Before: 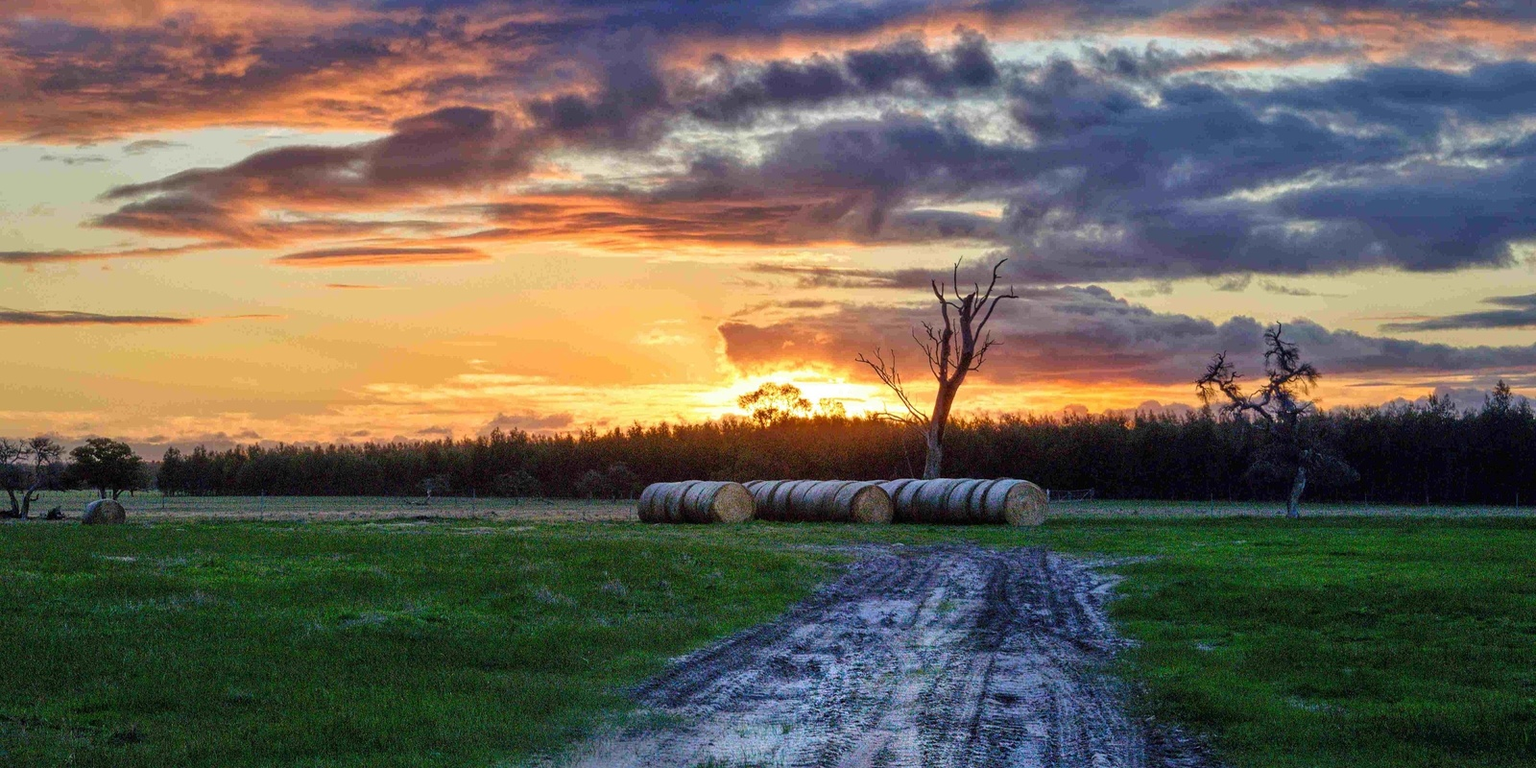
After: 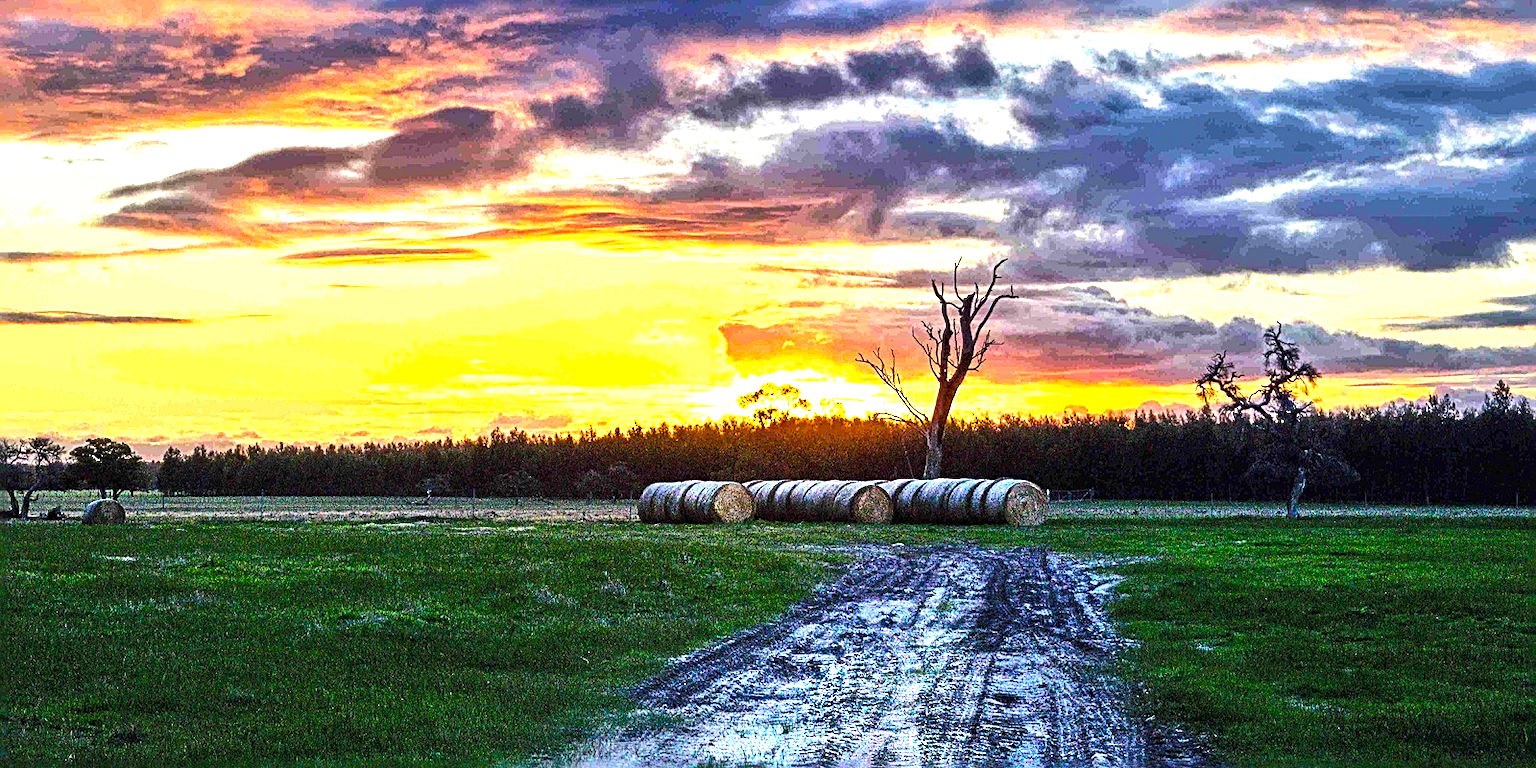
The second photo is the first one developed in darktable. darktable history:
color balance rgb: linear chroma grading › global chroma 0.937%, perceptual saturation grading › global saturation 25.669%, perceptual brilliance grading › highlights 3.152%, perceptual brilliance grading › mid-tones -18.275%, perceptual brilliance grading › shadows -41.204%
exposure: black level correction 0, exposure 1.469 EV, compensate highlight preservation false
sharpen: radius 2.818, amount 0.713
